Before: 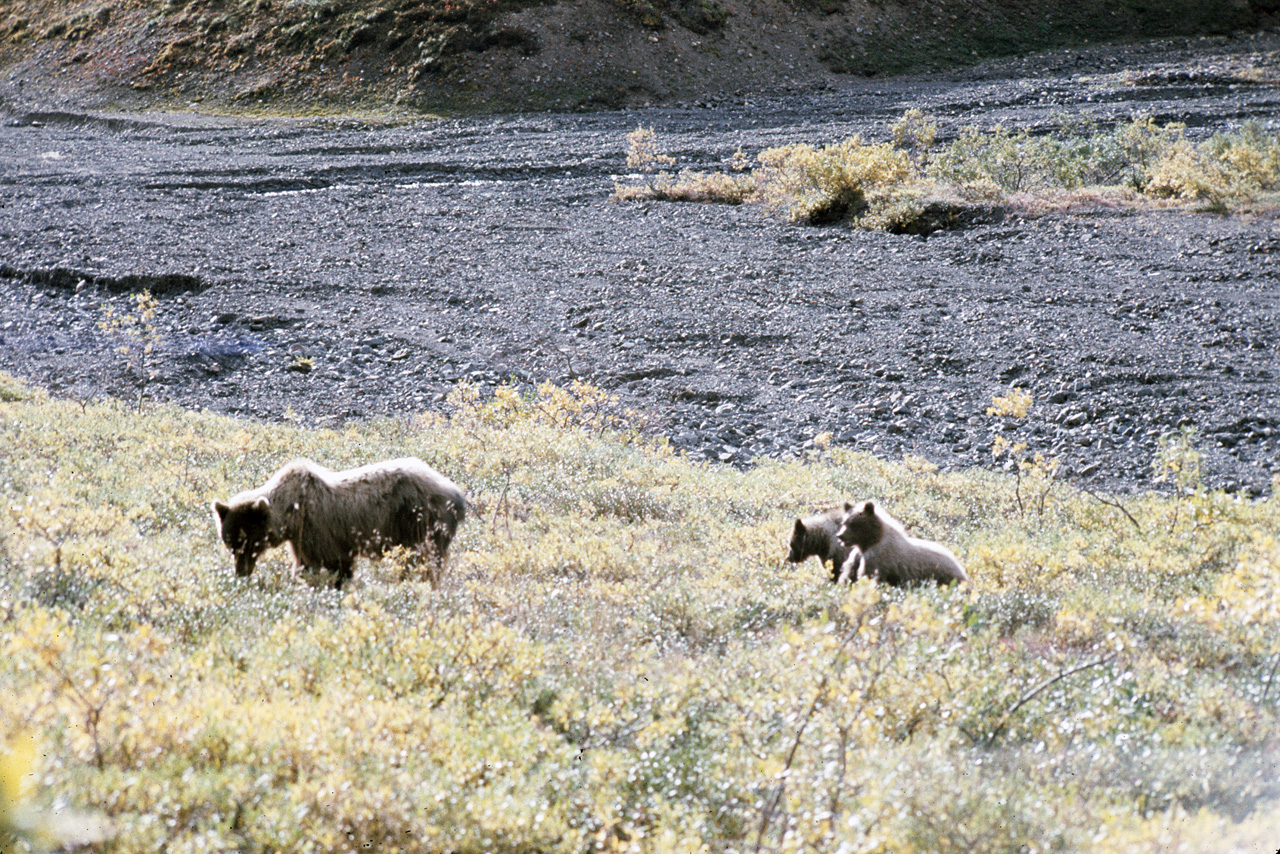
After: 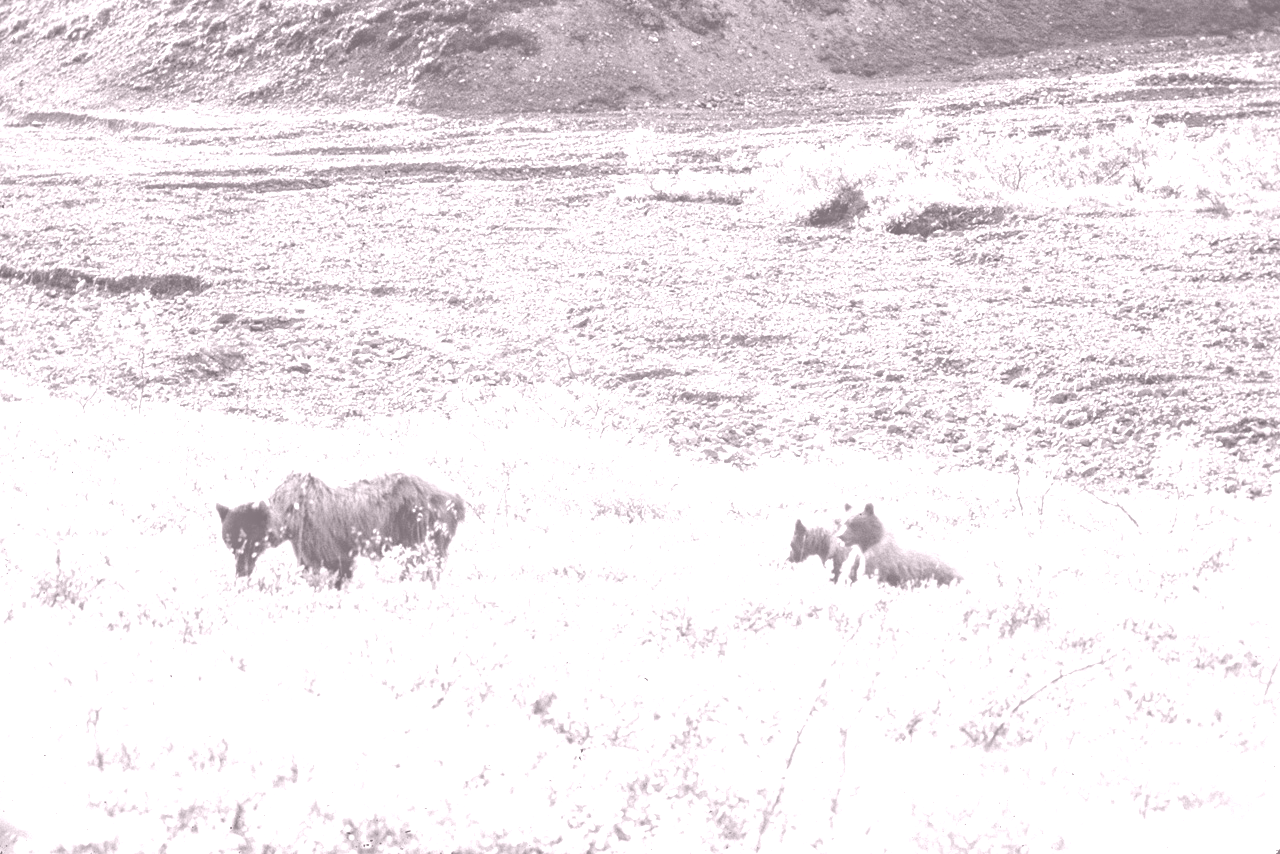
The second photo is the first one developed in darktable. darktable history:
colorize: hue 25.2°, saturation 83%, source mix 82%, lightness 79%, version 1
local contrast: detail 130%
